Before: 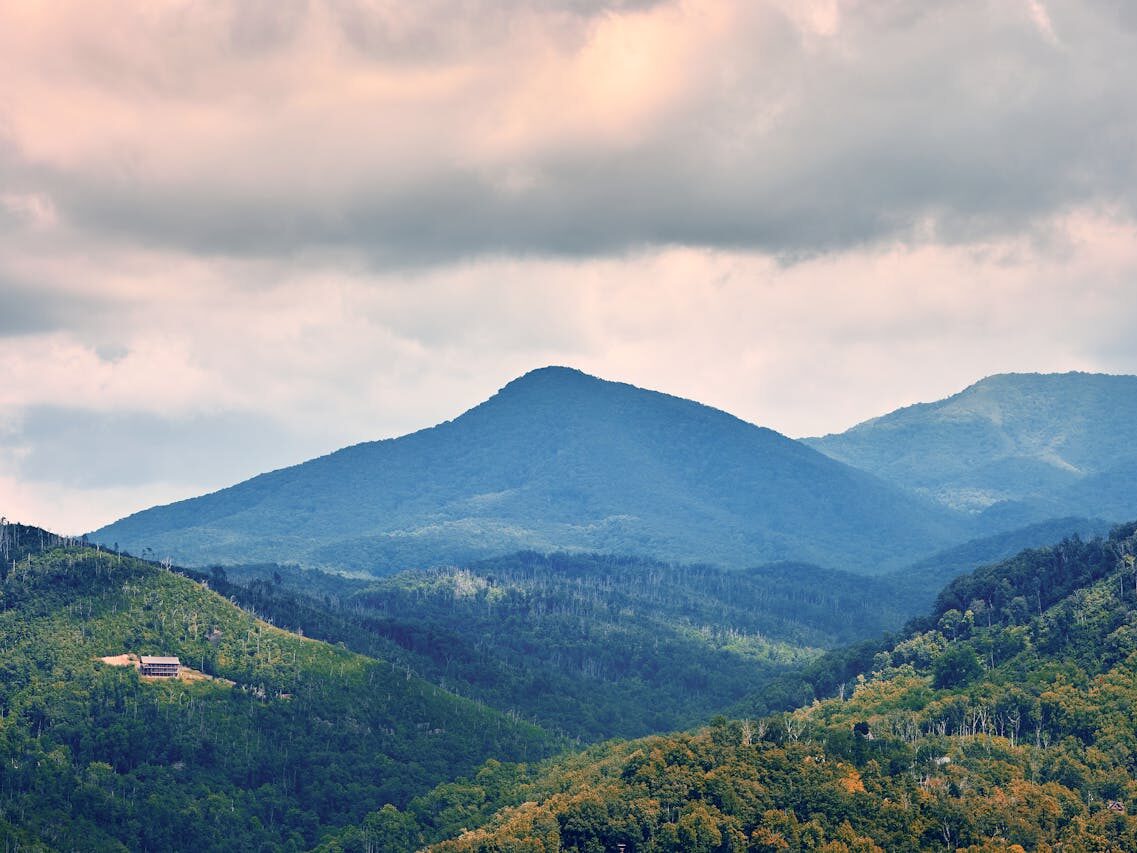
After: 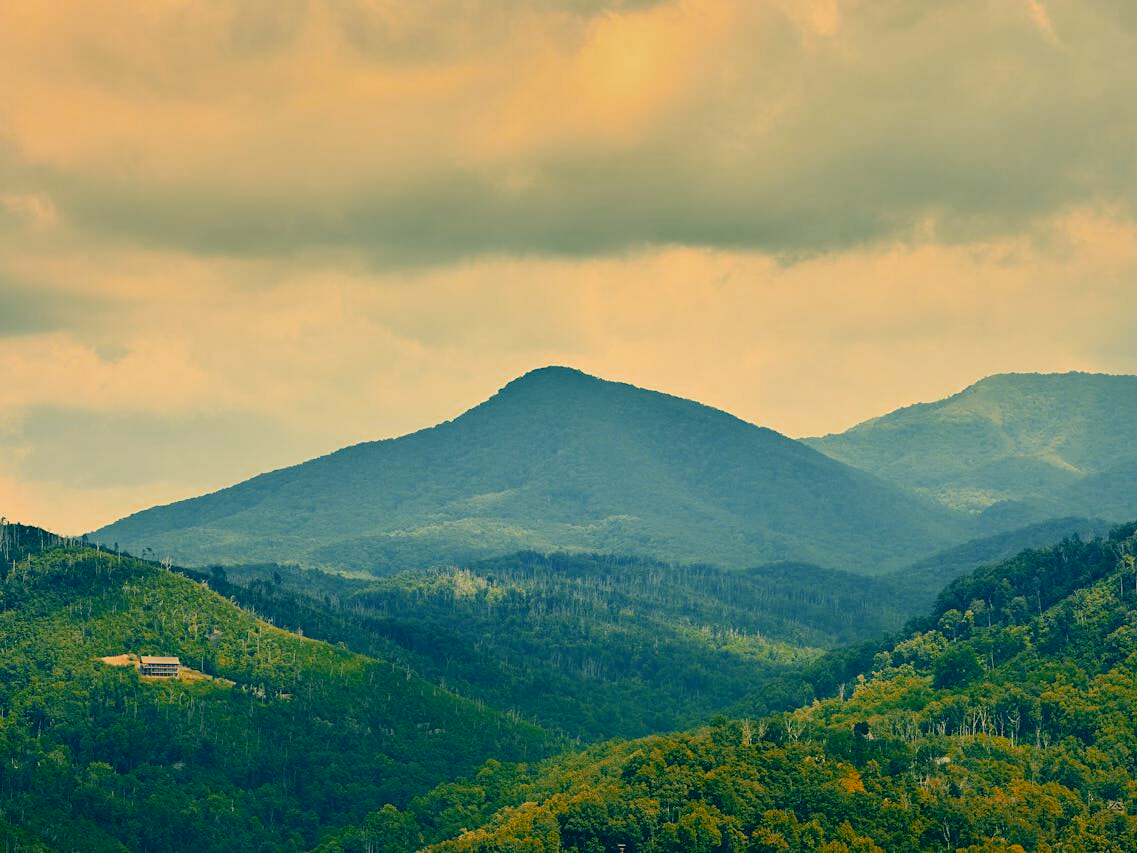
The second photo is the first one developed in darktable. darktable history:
color correction: highlights a* 5.62, highlights b* 33.57, shadows a* -25.86, shadows b* 4.02
color zones: curves: ch0 [(0, 0.425) (0.143, 0.422) (0.286, 0.42) (0.429, 0.419) (0.571, 0.419) (0.714, 0.42) (0.857, 0.422) (1, 0.425)]
